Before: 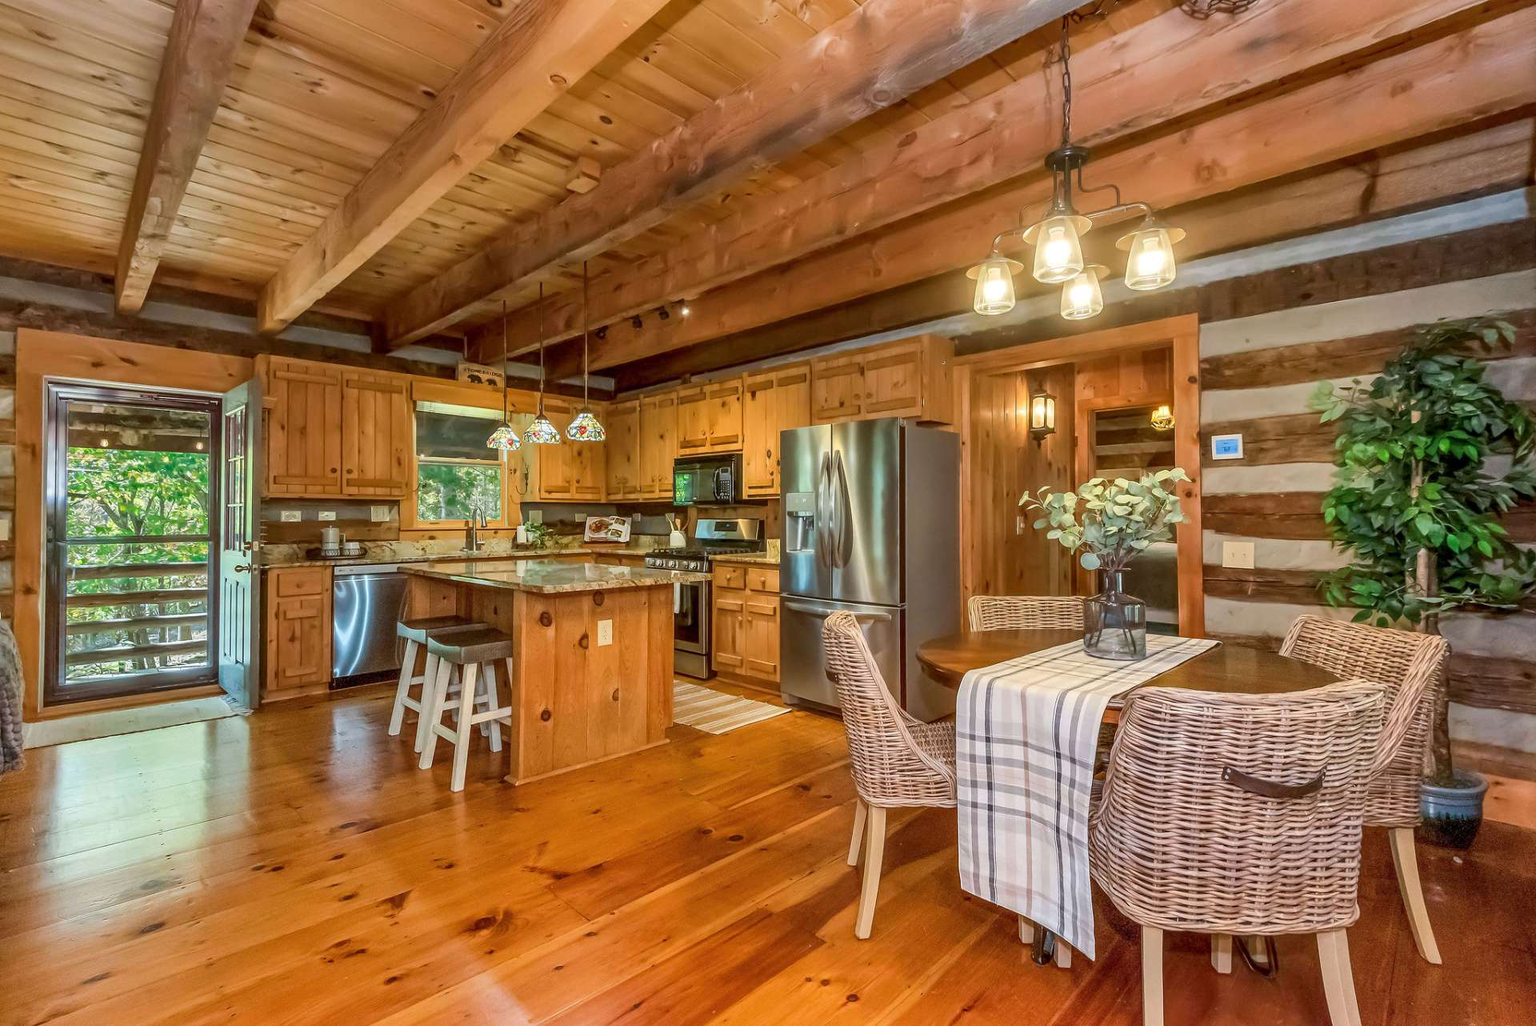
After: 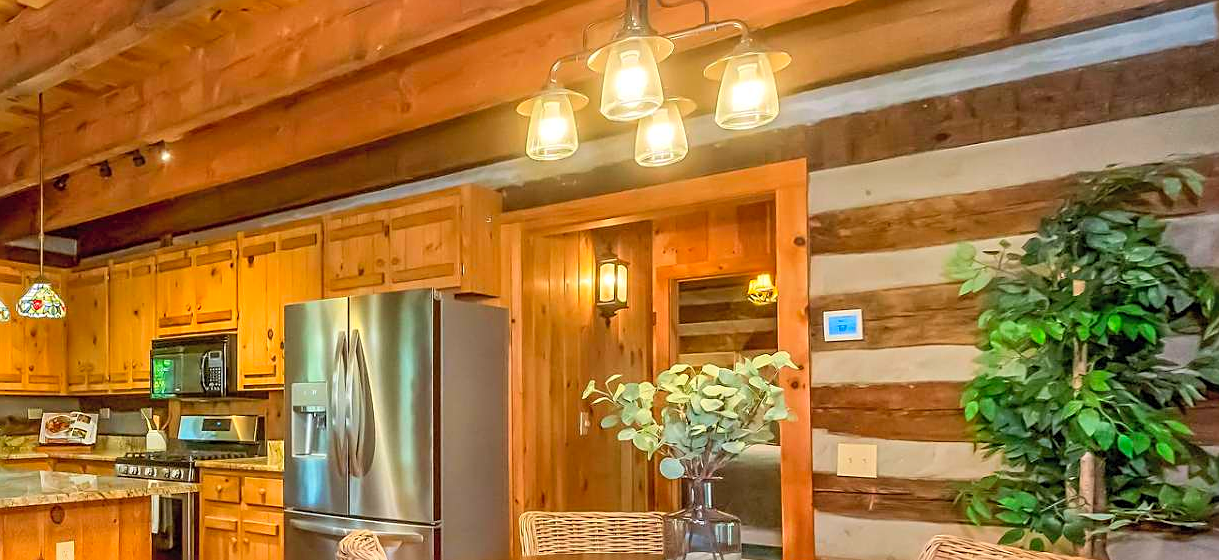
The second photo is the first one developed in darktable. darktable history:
contrast brightness saturation: contrast 0.065, brightness 0.175, saturation 0.415
sharpen: on, module defaults
crop: left 36.039%, top 18.251%, right 0.462%, bottom 38.064%
